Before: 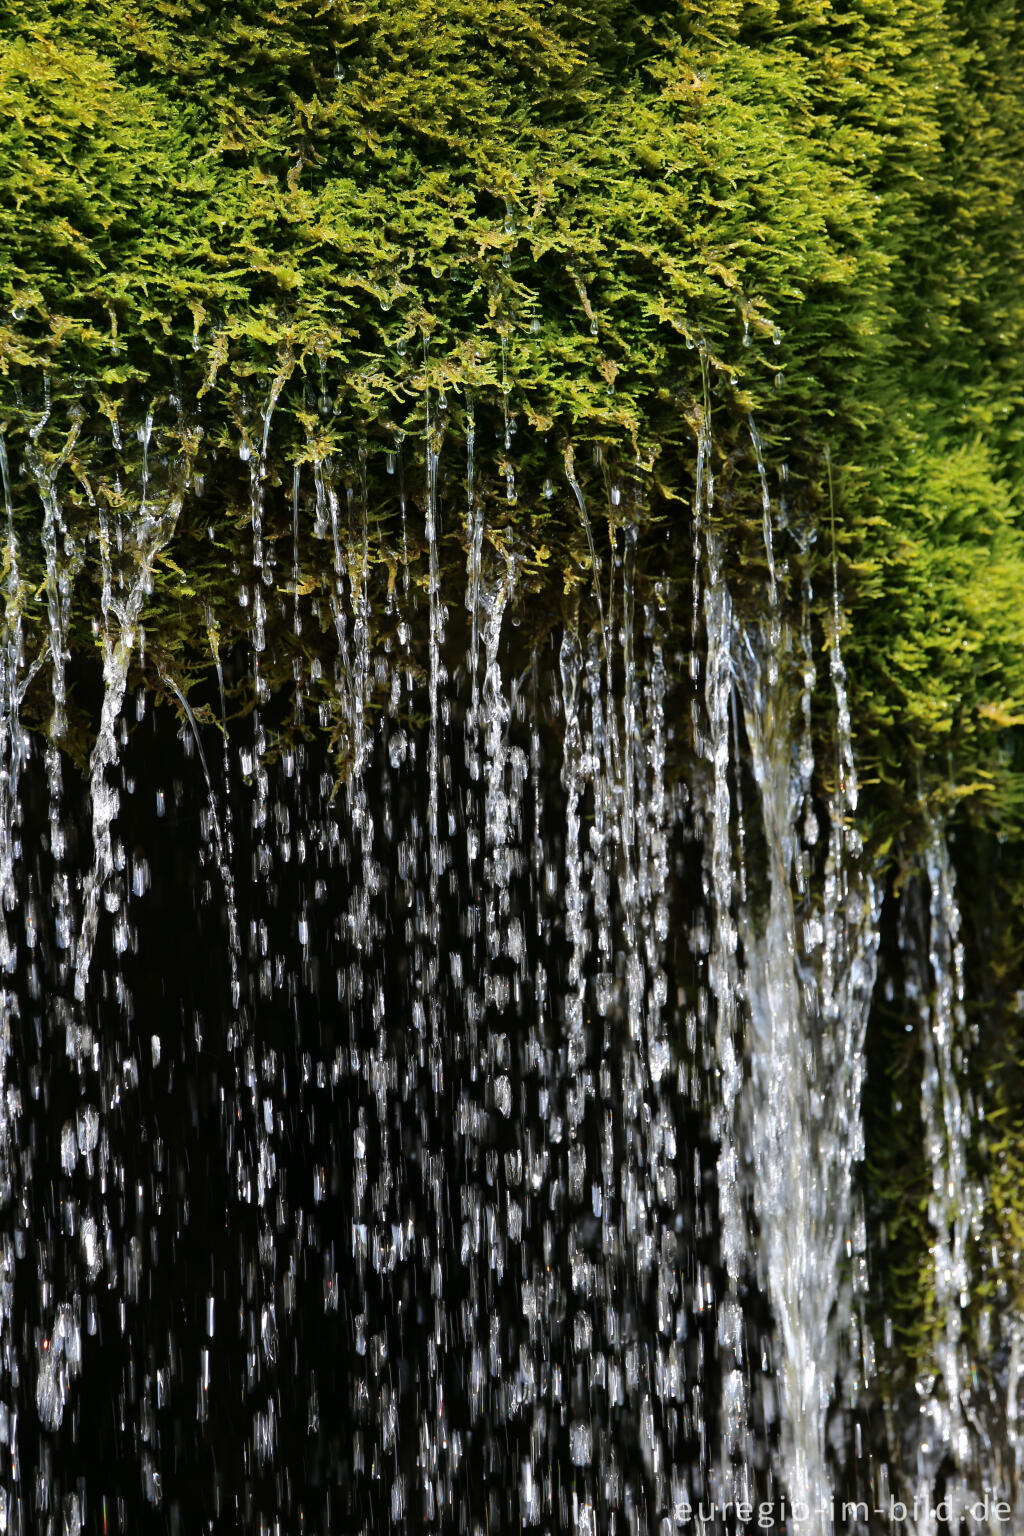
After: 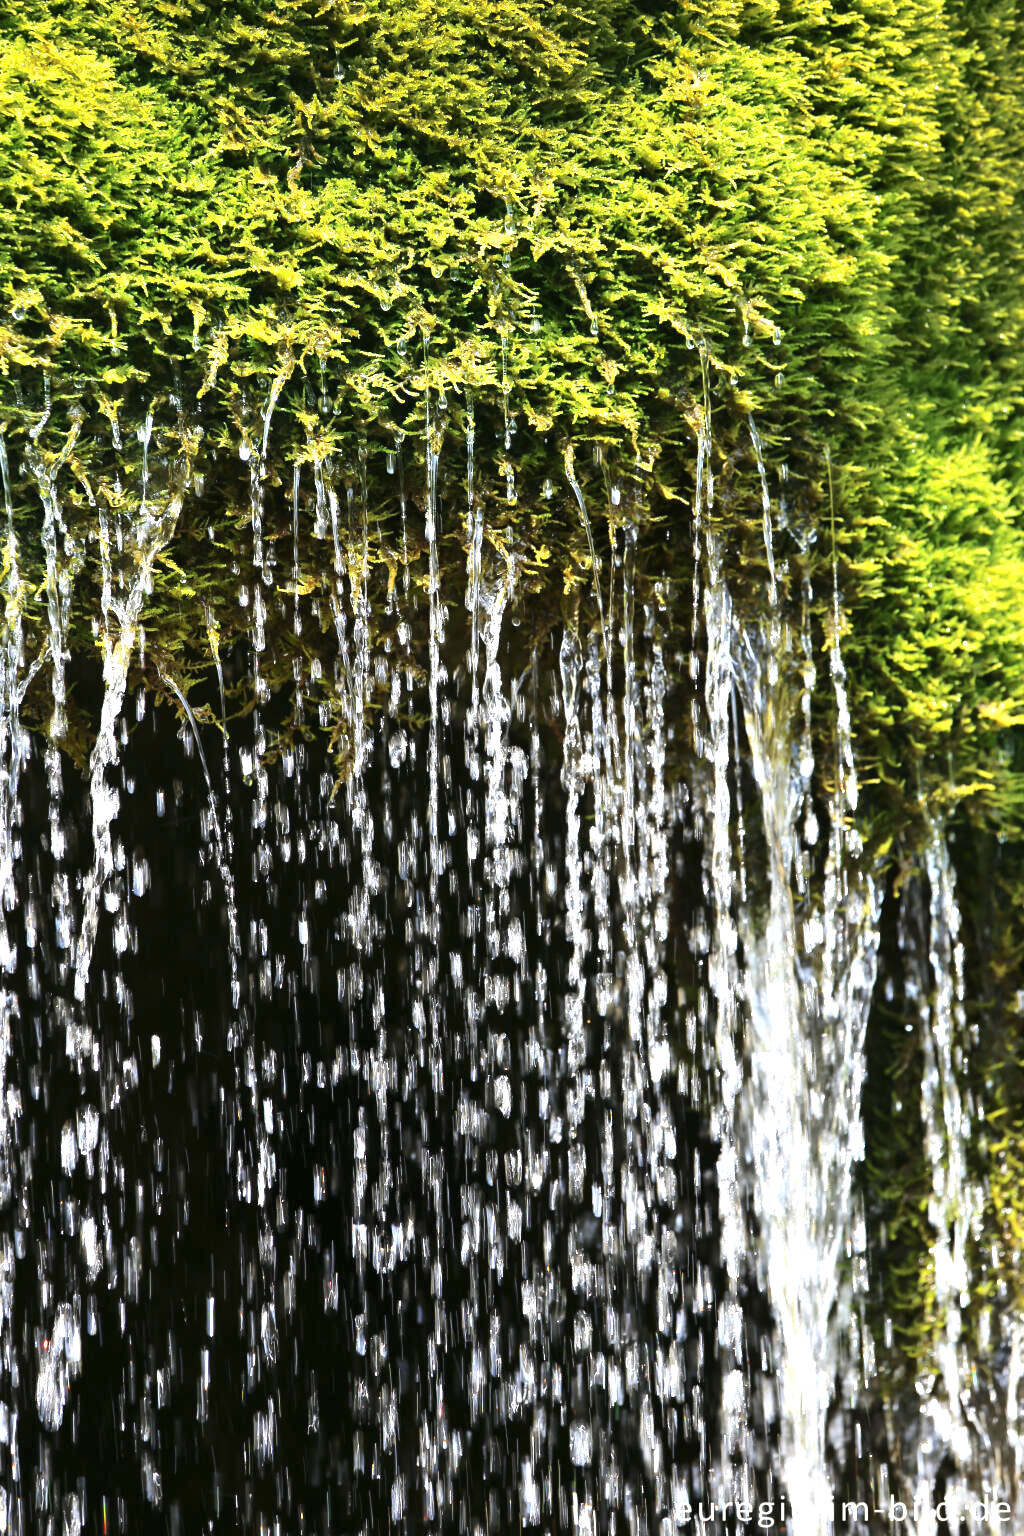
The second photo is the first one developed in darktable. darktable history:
exposure: black level correction 0, exposure 1.292 EV, compensate highlight preservation false
